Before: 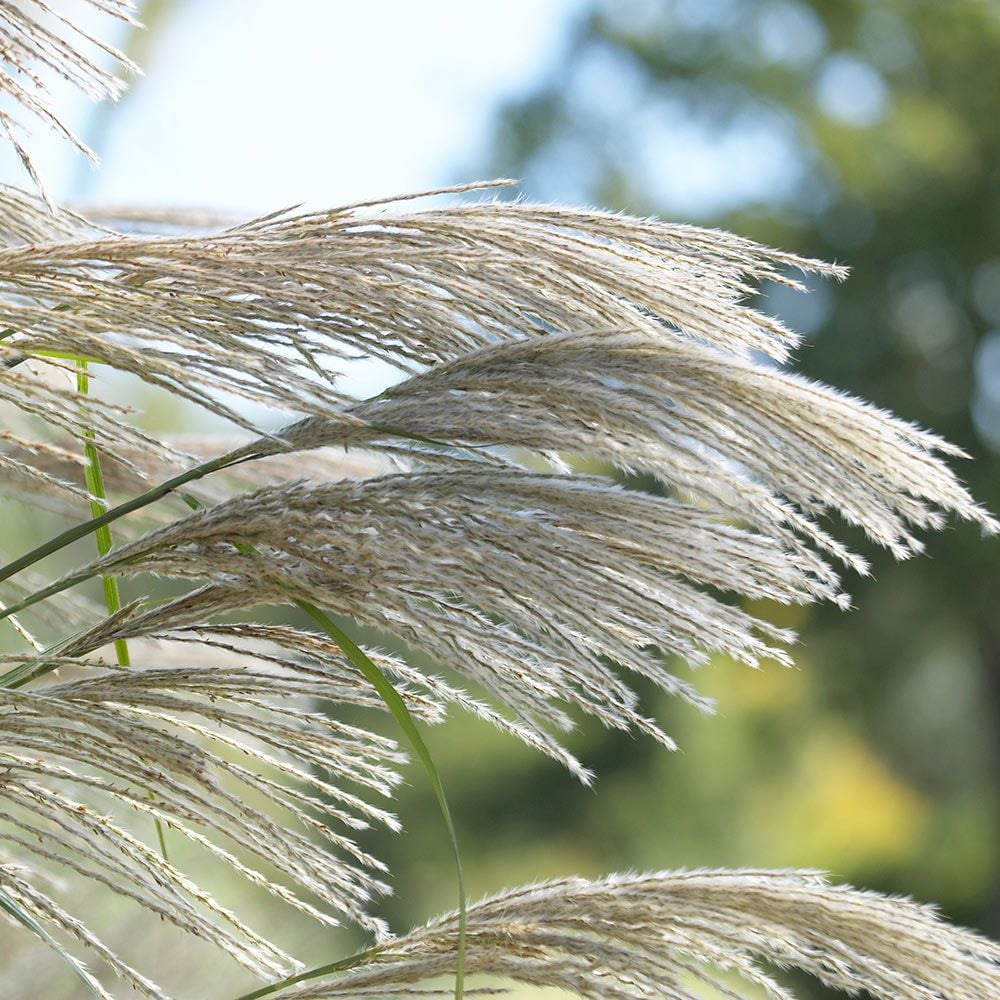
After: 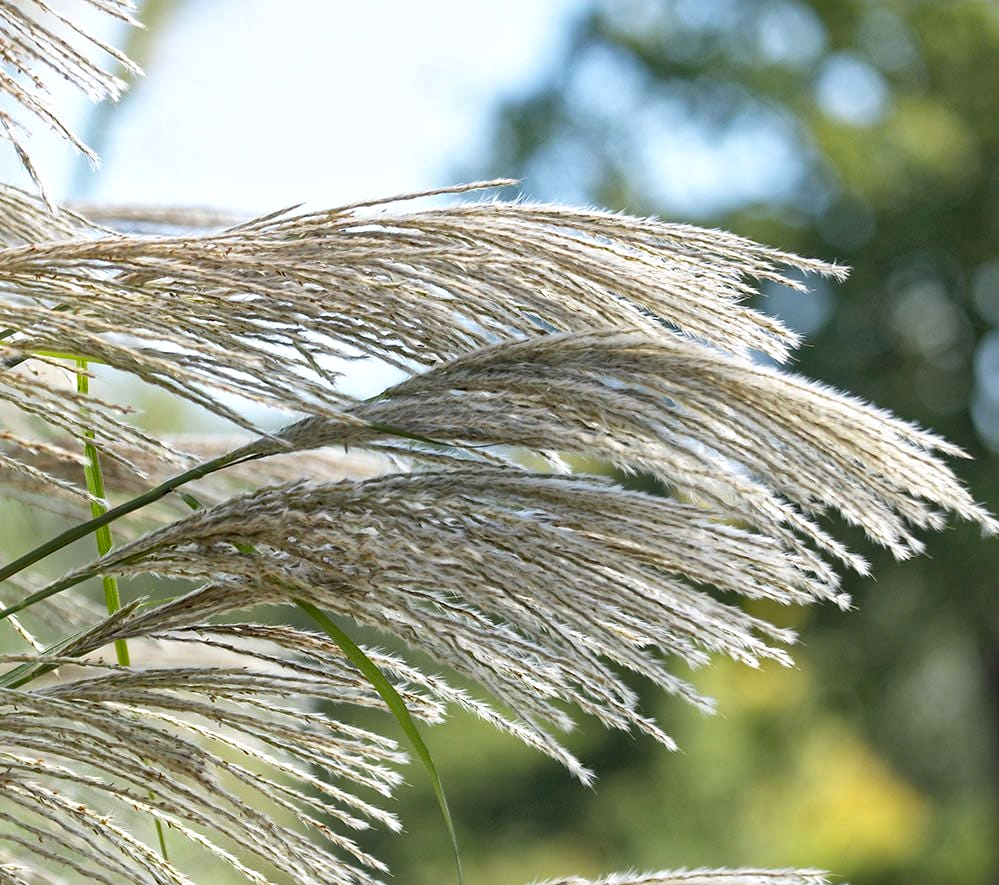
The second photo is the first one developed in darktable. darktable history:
local contrast: mode bilateral grid, contrast 20, coarseness 20, detail 150%, midtone range 0.2
haze removal: compatibility mode true, adaptive false
crop and rotate: top 0%, bottom 11.415%
